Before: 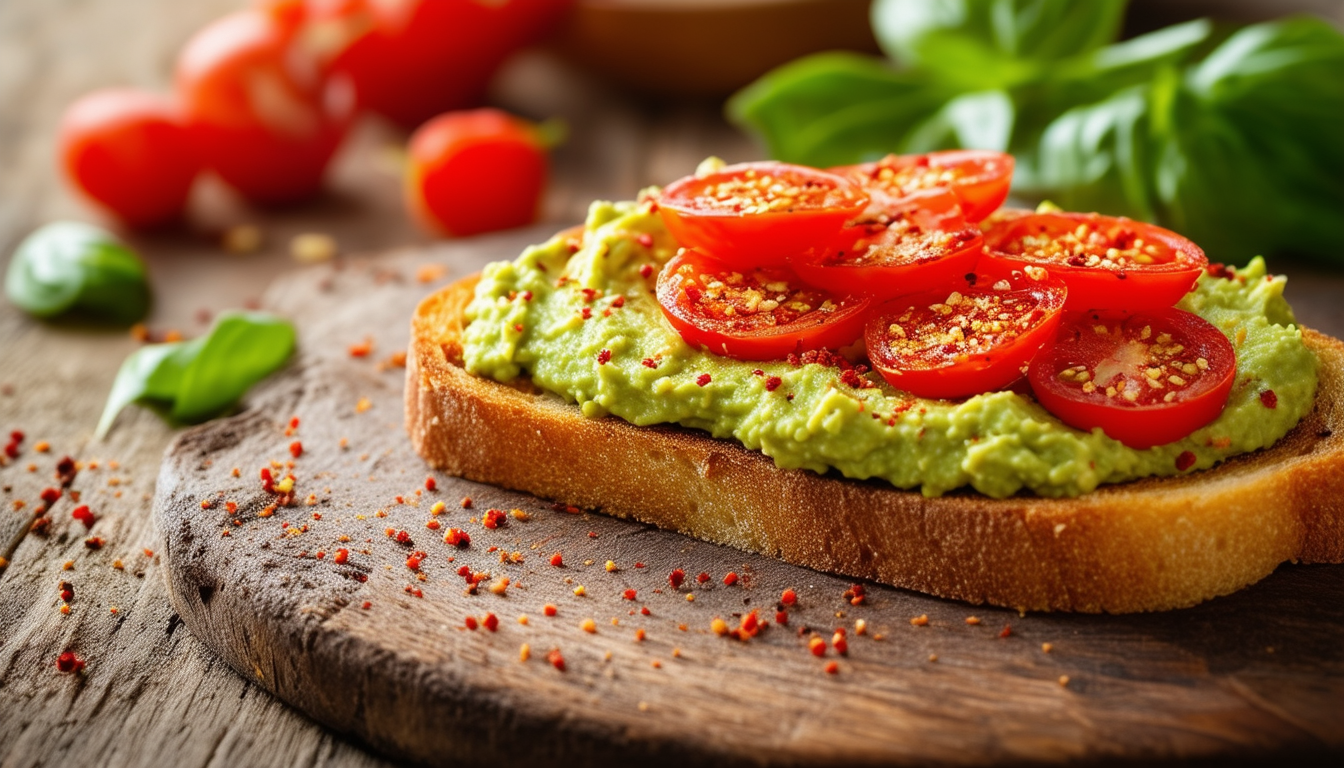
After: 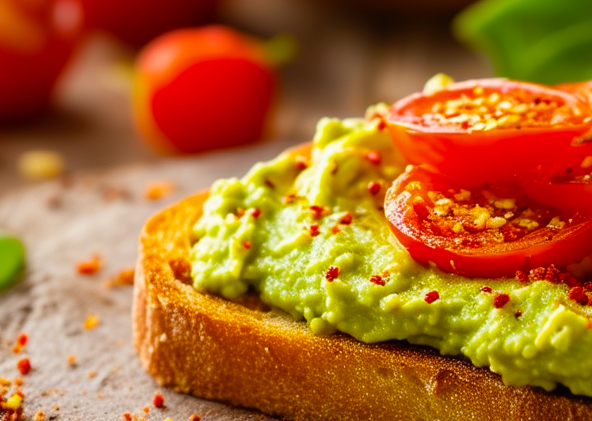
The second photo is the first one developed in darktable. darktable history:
white balance: red 1, blue 1
crop: left 20.248%, top 10.86%, right 35.675%, bottom 34.321%
color balance rgb: perceptual saturation grading › global saturation 25%, global vibrance 20%
